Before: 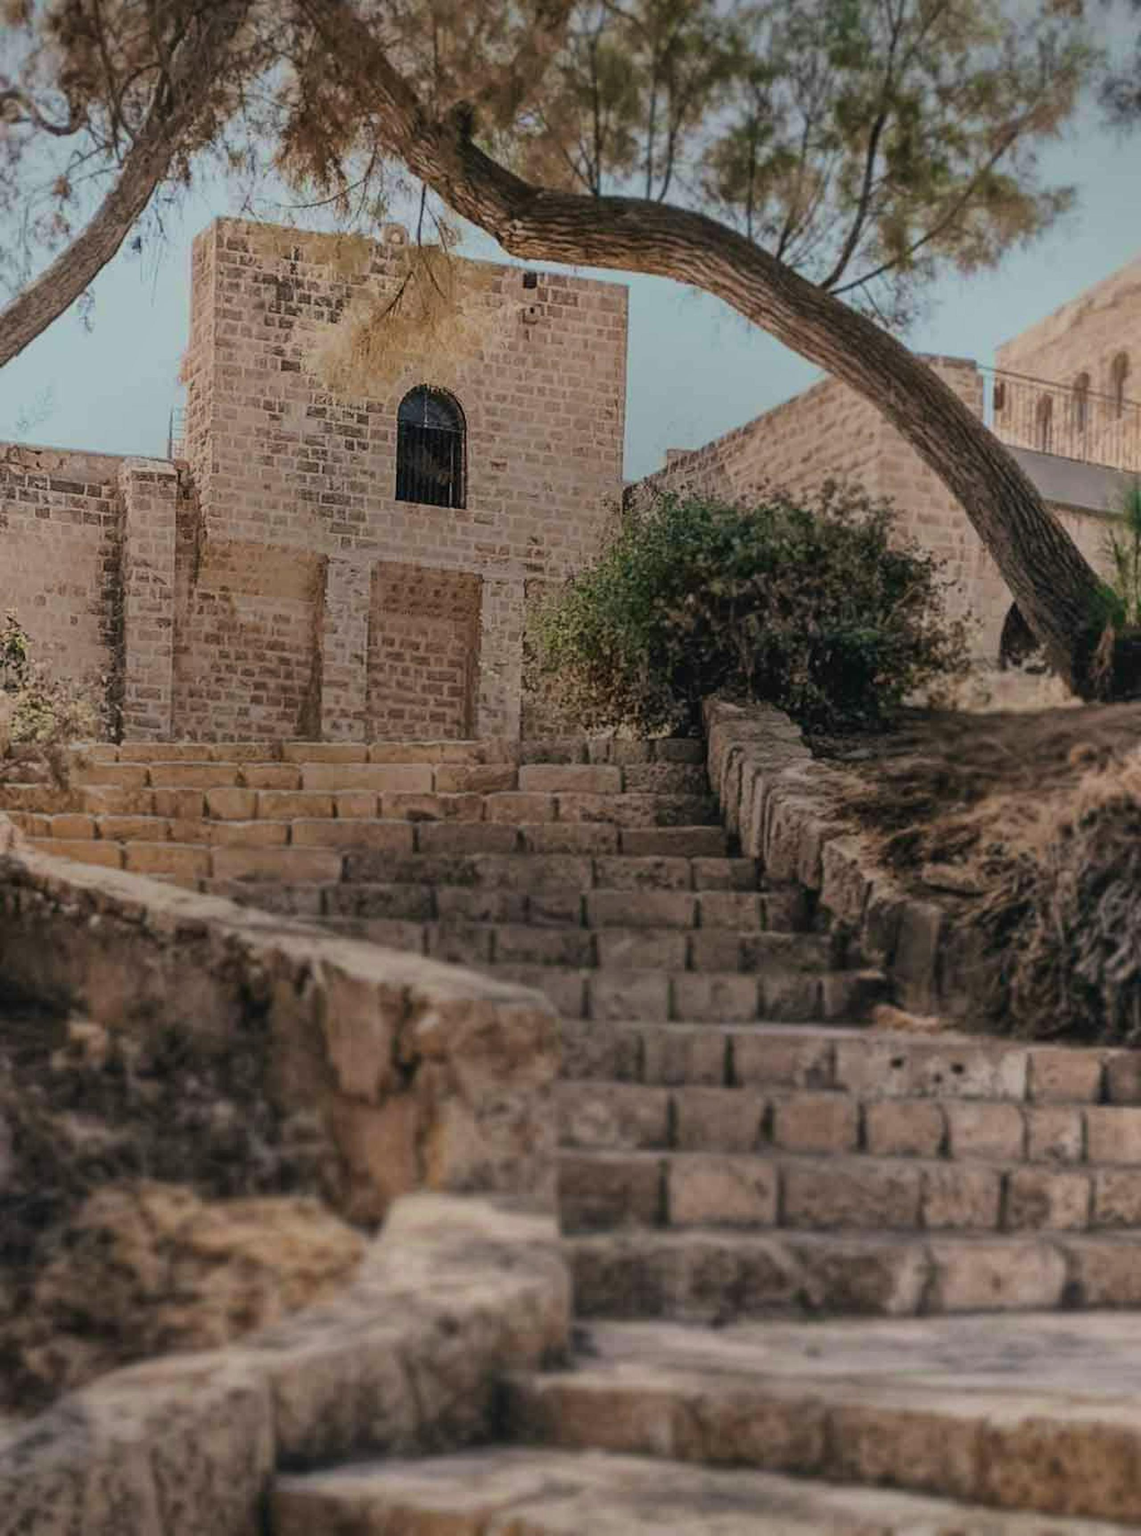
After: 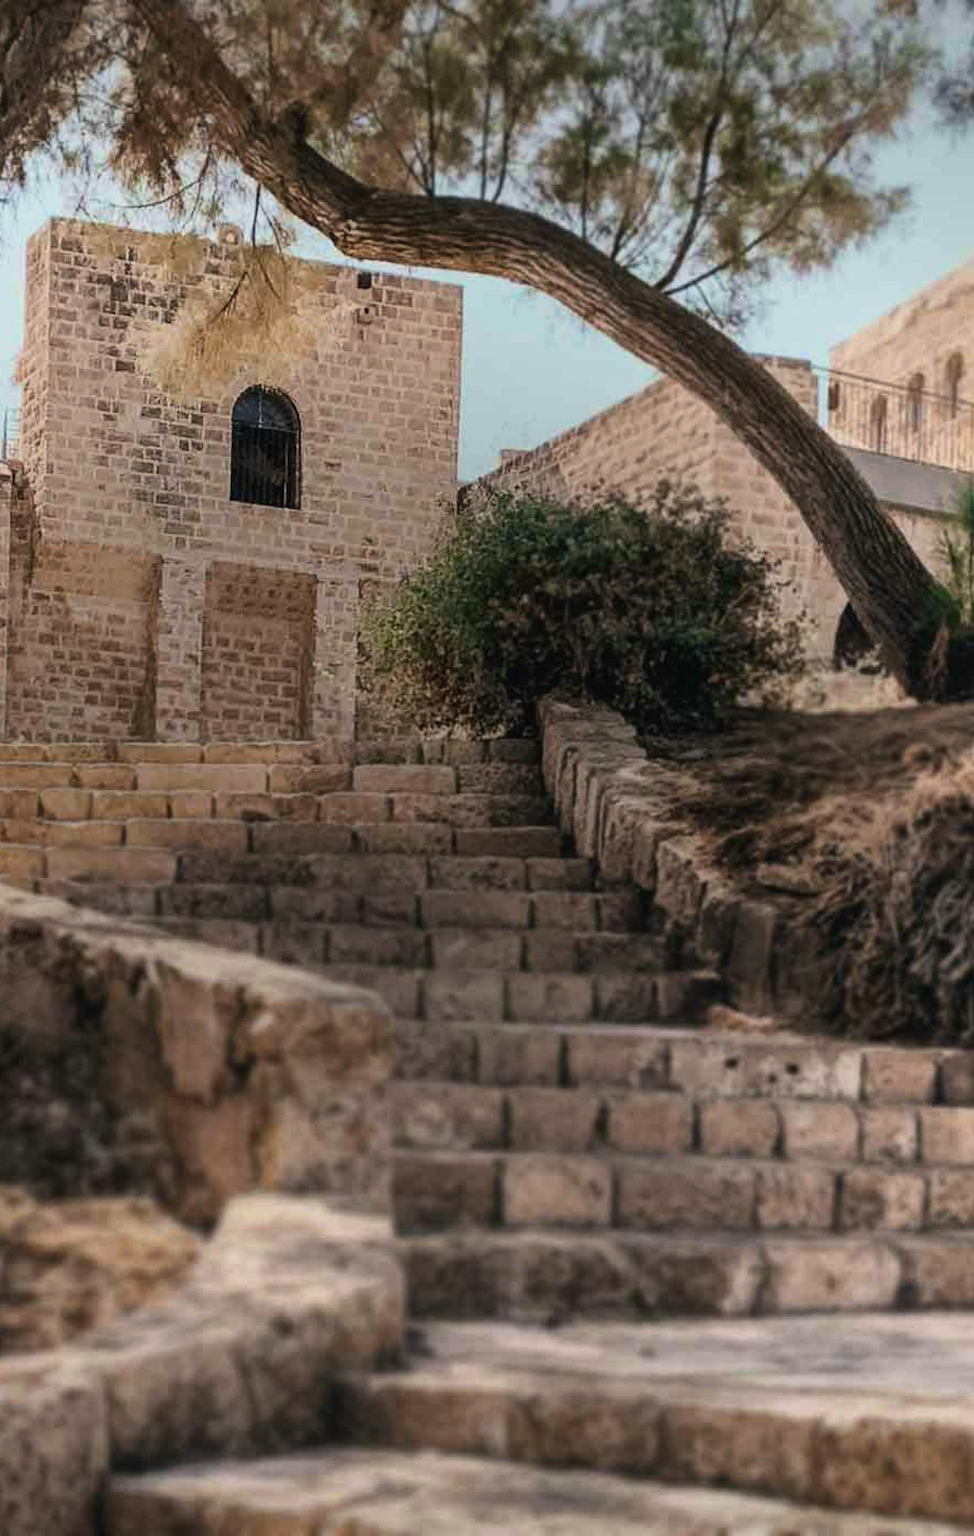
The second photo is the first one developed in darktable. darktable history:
crop and rotate: left 14.533%
tone equalizer: -8 EV -0.72 EV, -7 EV -0.695 EV, -6 EV -0.597 EV, -5 EV -0.417 EV, -3 EV 0.384 EV, -2 EV 0.6 EV, -1 EV 0.689 EV, +0 EV 0.749 EV, edges refinement/feathering 500, mask exposure compensation -1.57 EV, preserve details guided filter
